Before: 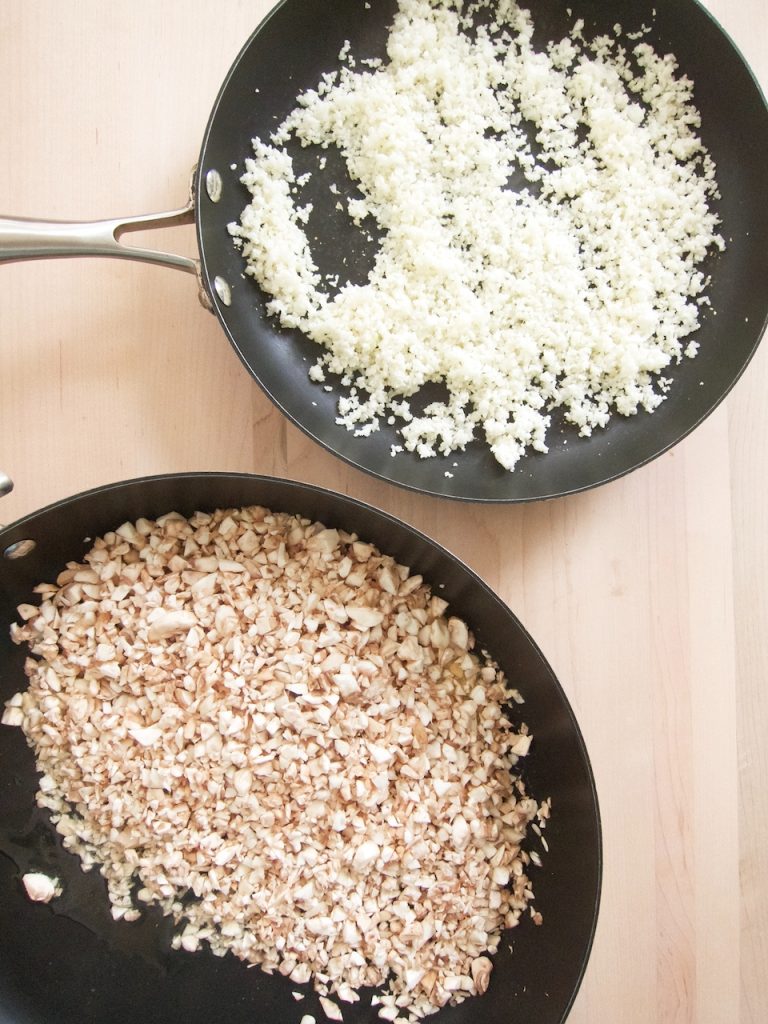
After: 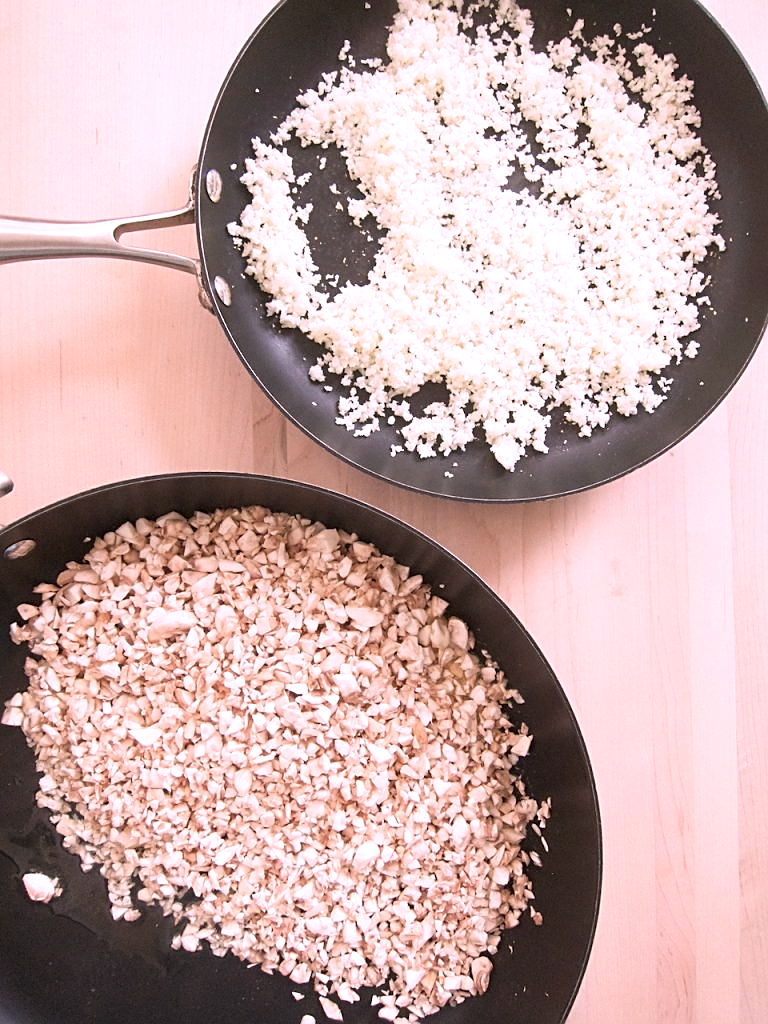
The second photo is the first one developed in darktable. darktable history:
sharpen: on, module defaults
white balance: red 1.188, blue 1.11
color correction: saturation 0.8
